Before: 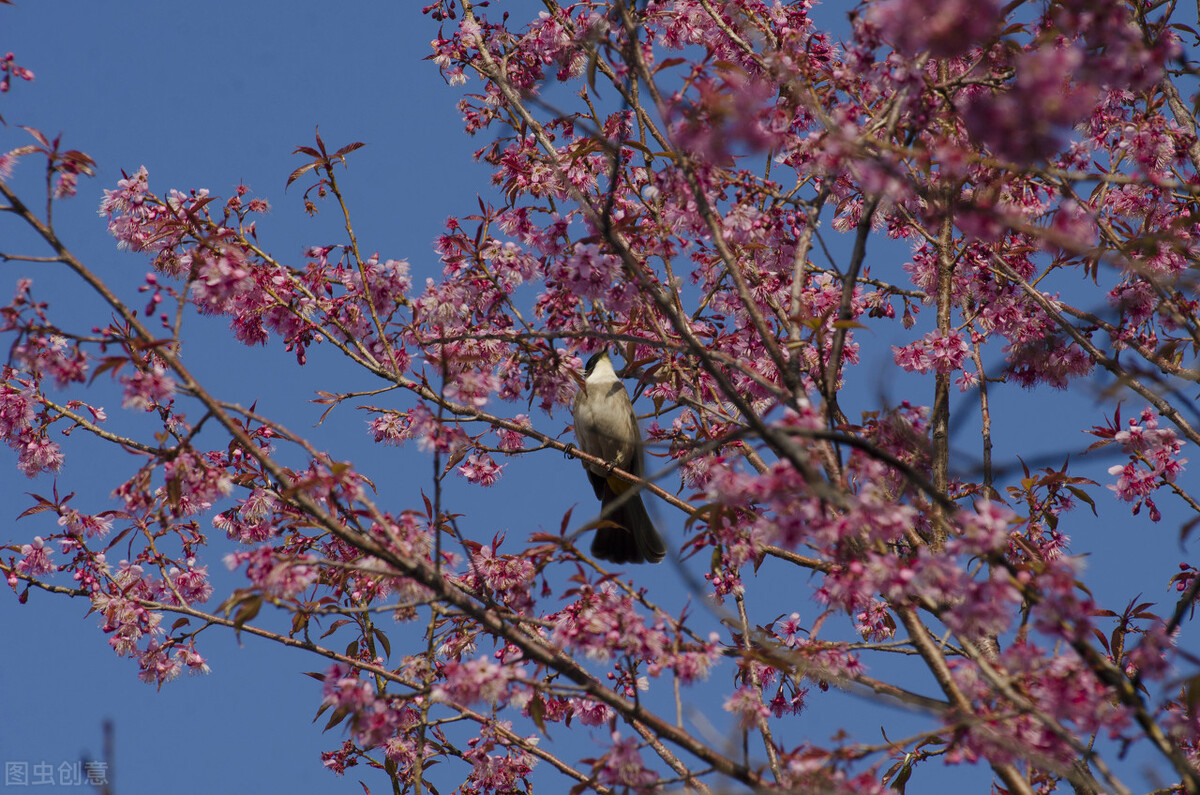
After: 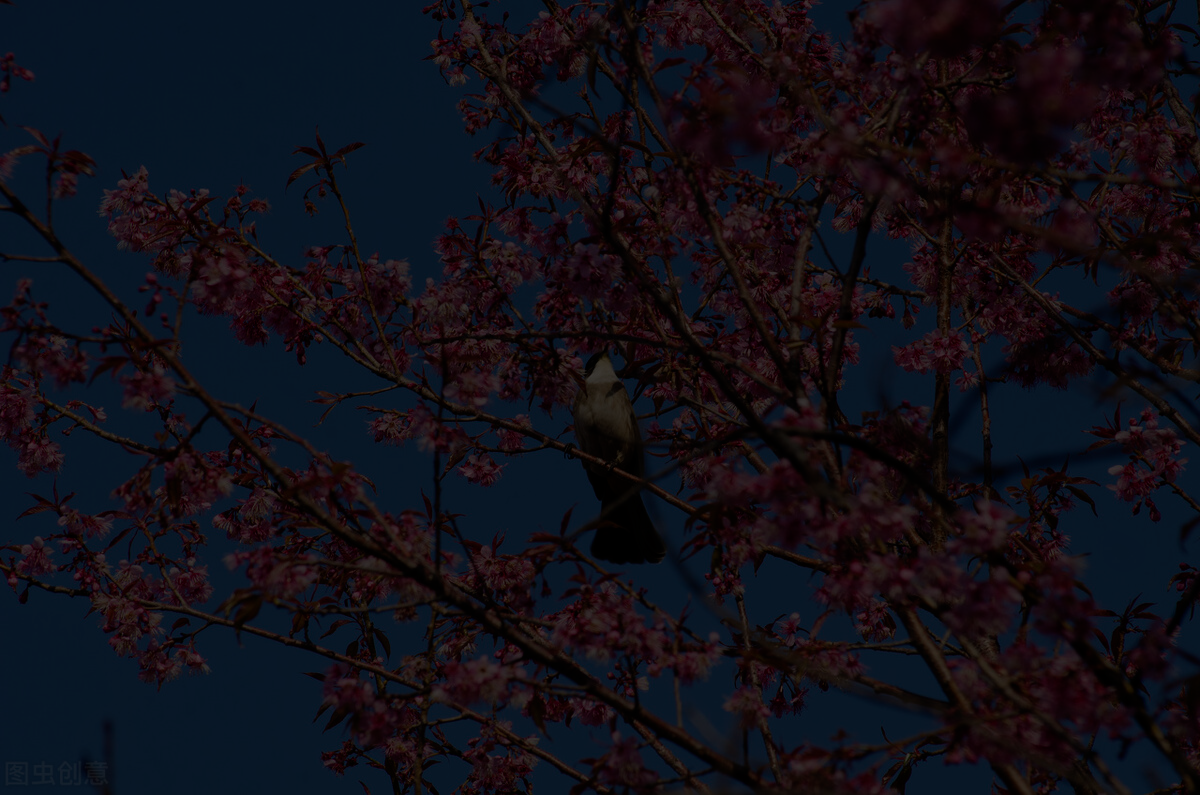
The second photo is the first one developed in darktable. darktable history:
exposure: black level correction 0, exposure 0.7 EV, compensate exposure bias true, compensate highlight preservation false
tone equalizer: -8 EV -0.002 EV, -7 EV 0.005 EV, -6 EV -0.009 EV, -5 EV 0.011 EV, -4 EV -0.012 EV, -3 EV 0.007 EV, -2 EV -0.062 EV, -1 EV -0.293 EV, +0 EV -0.582 EV, smoothing diameter 2%, edges refinement/feathering 20, mask exposure compensation -1.57 EV, filter diffusion 5
